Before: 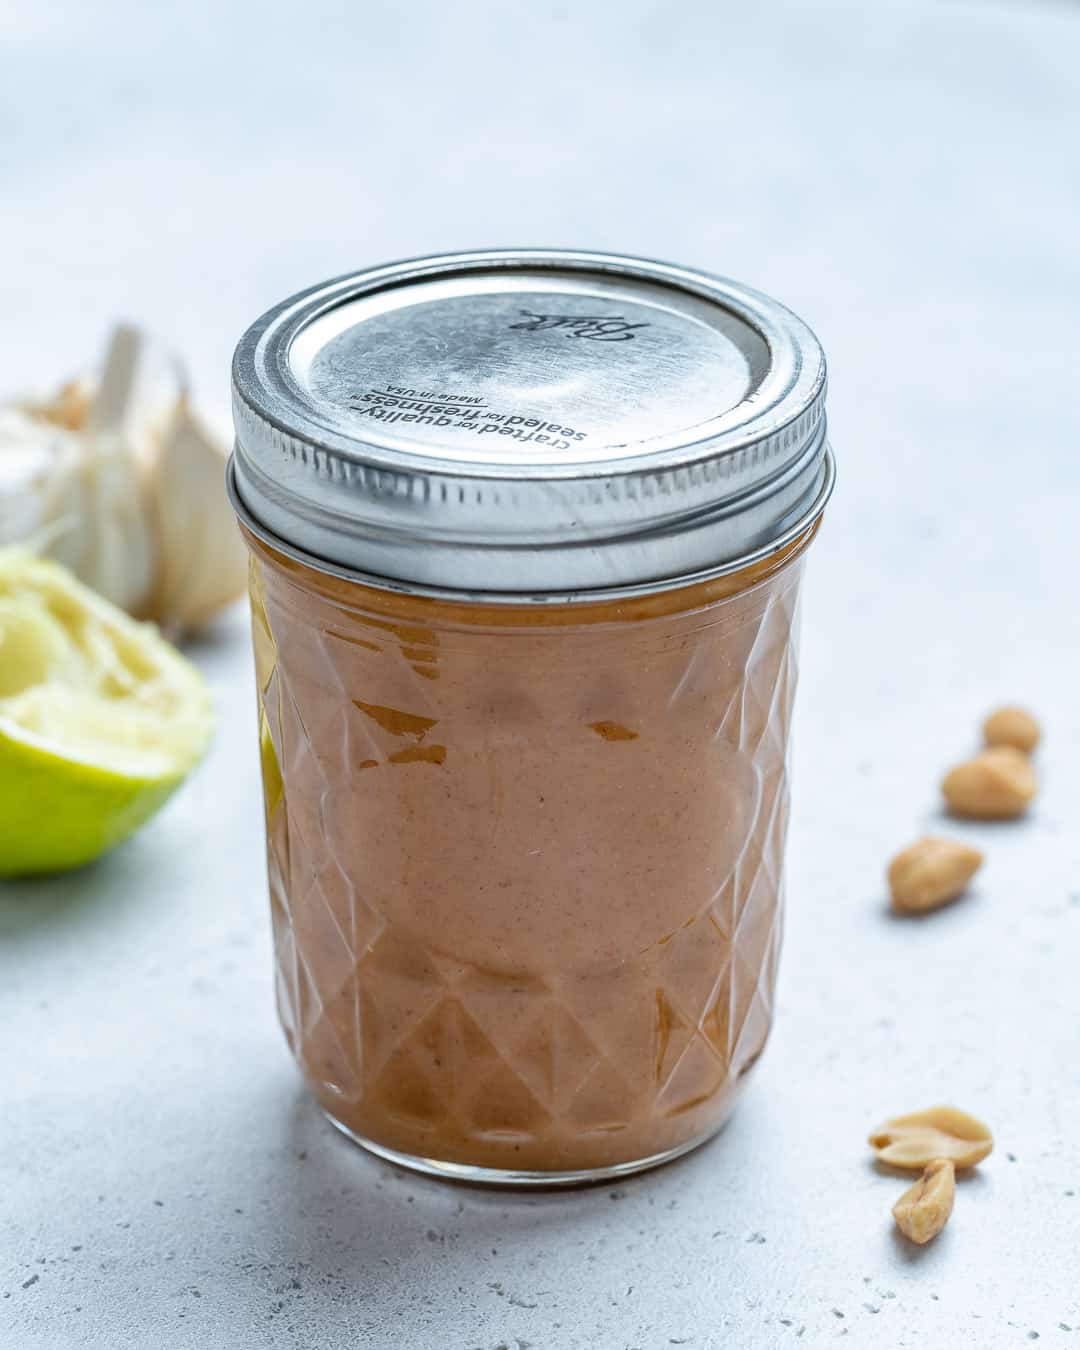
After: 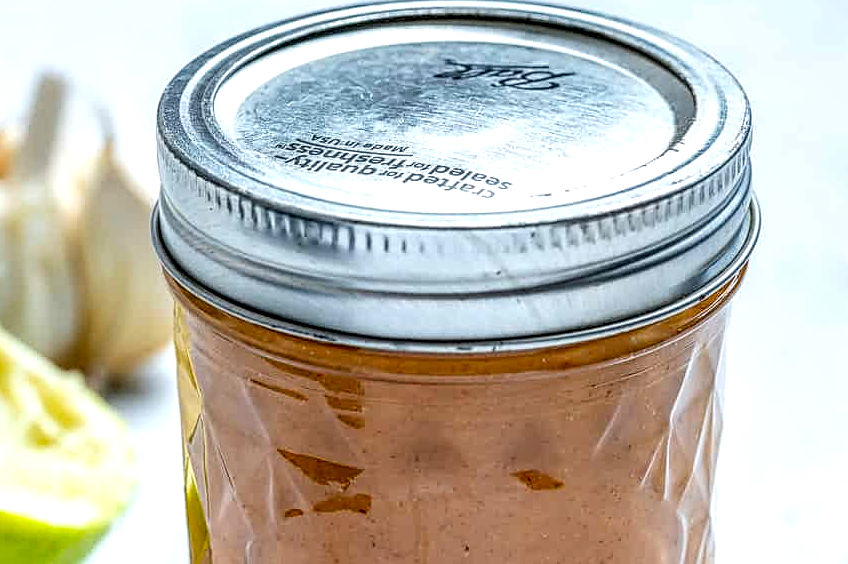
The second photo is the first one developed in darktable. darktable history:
contrast brightness saturation: contrast 0.065, brightness 0.178, saturation 0.399
local contrast: highlights 16%, detail 187%
crop: left 7.037%, top 18.601%, right 14.424%, bottom 39.614%
exposure: compensate highlight preservation false
sharpen: on, module defaults
